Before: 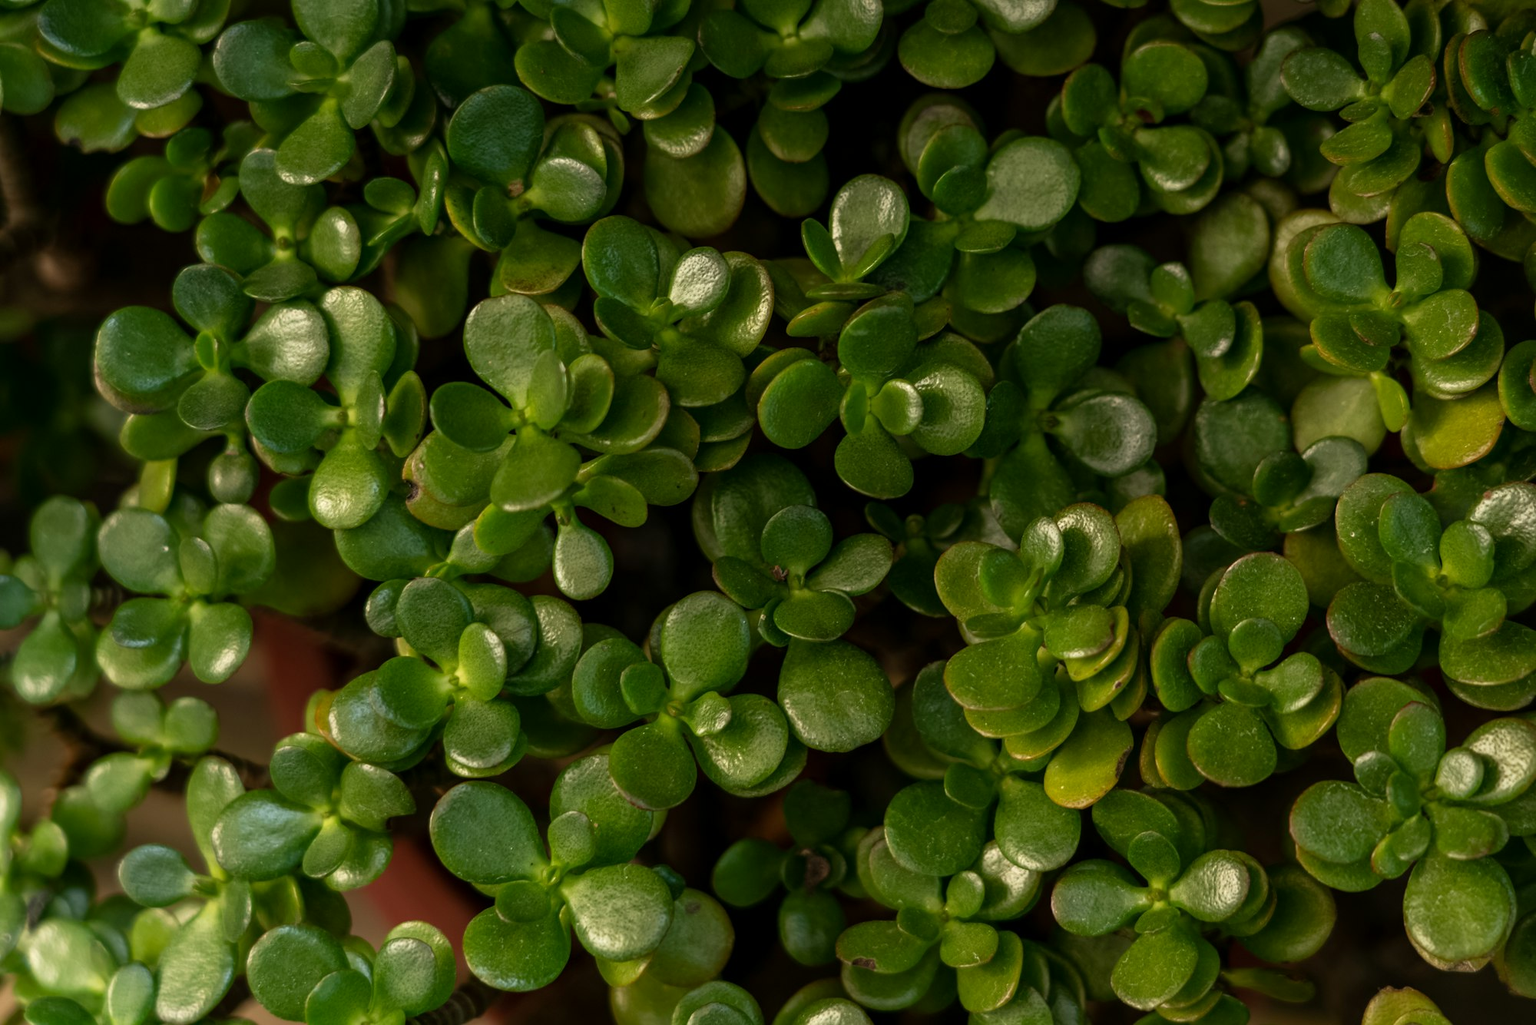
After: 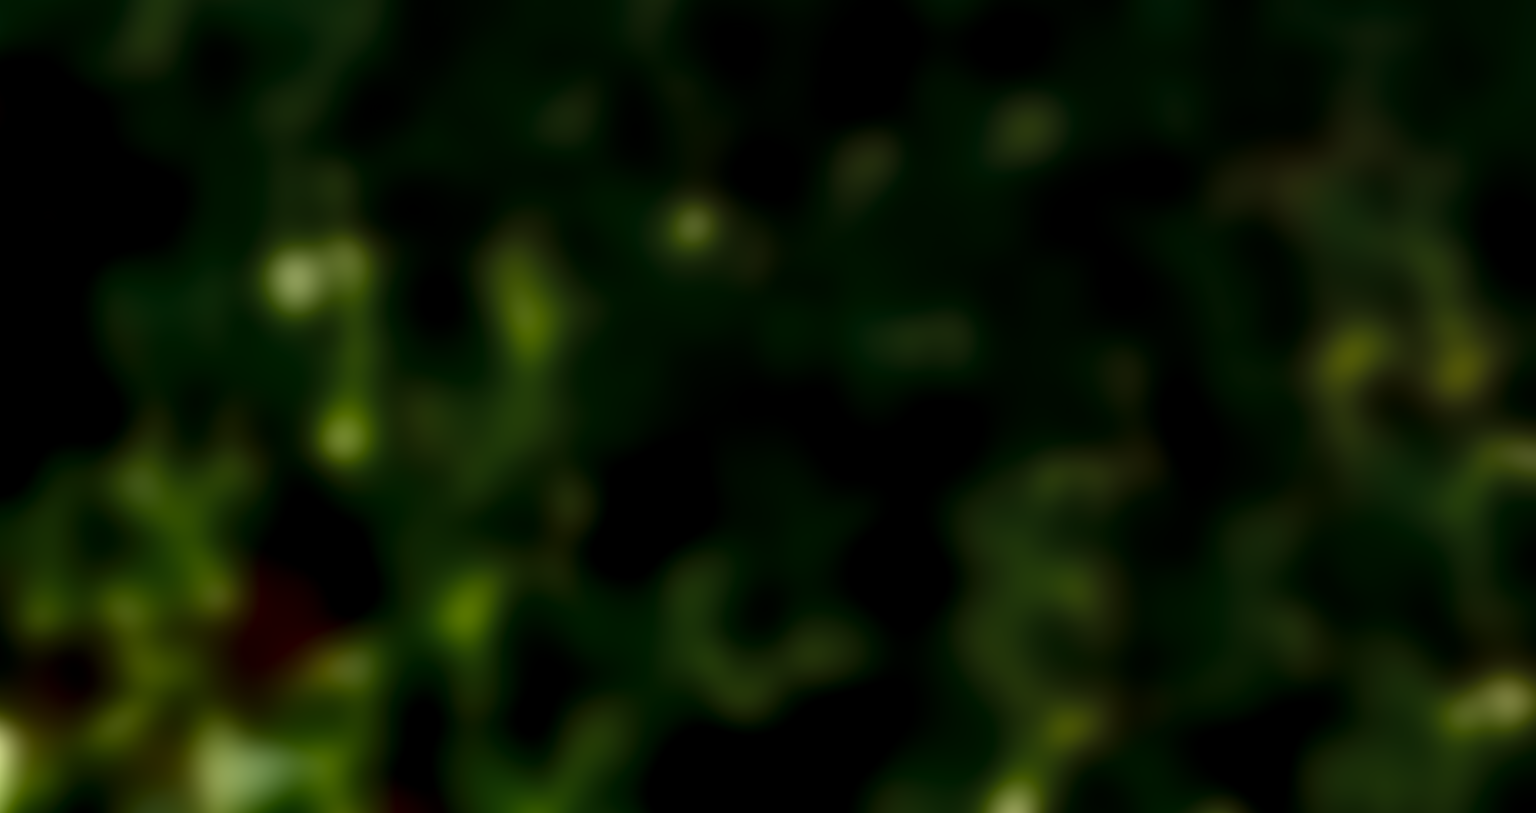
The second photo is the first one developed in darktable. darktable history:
crop and rotate: top 5.667%, bottom 14.937%
exposure: exposure 0.6 EV, compensate highlight preservation false
base curve: curves: ch0 [(0, 0) (0.74, 0.67) (1, 1)]
lowpass: radius 31.92, contrast 1.72, brightness -0.98, saturation 0.94
local contrast: highlights 60%, shadows 60%, detail 160%
contrast brightness saturation: contrast 0.03, brightness 0.06, saturation 0.13
